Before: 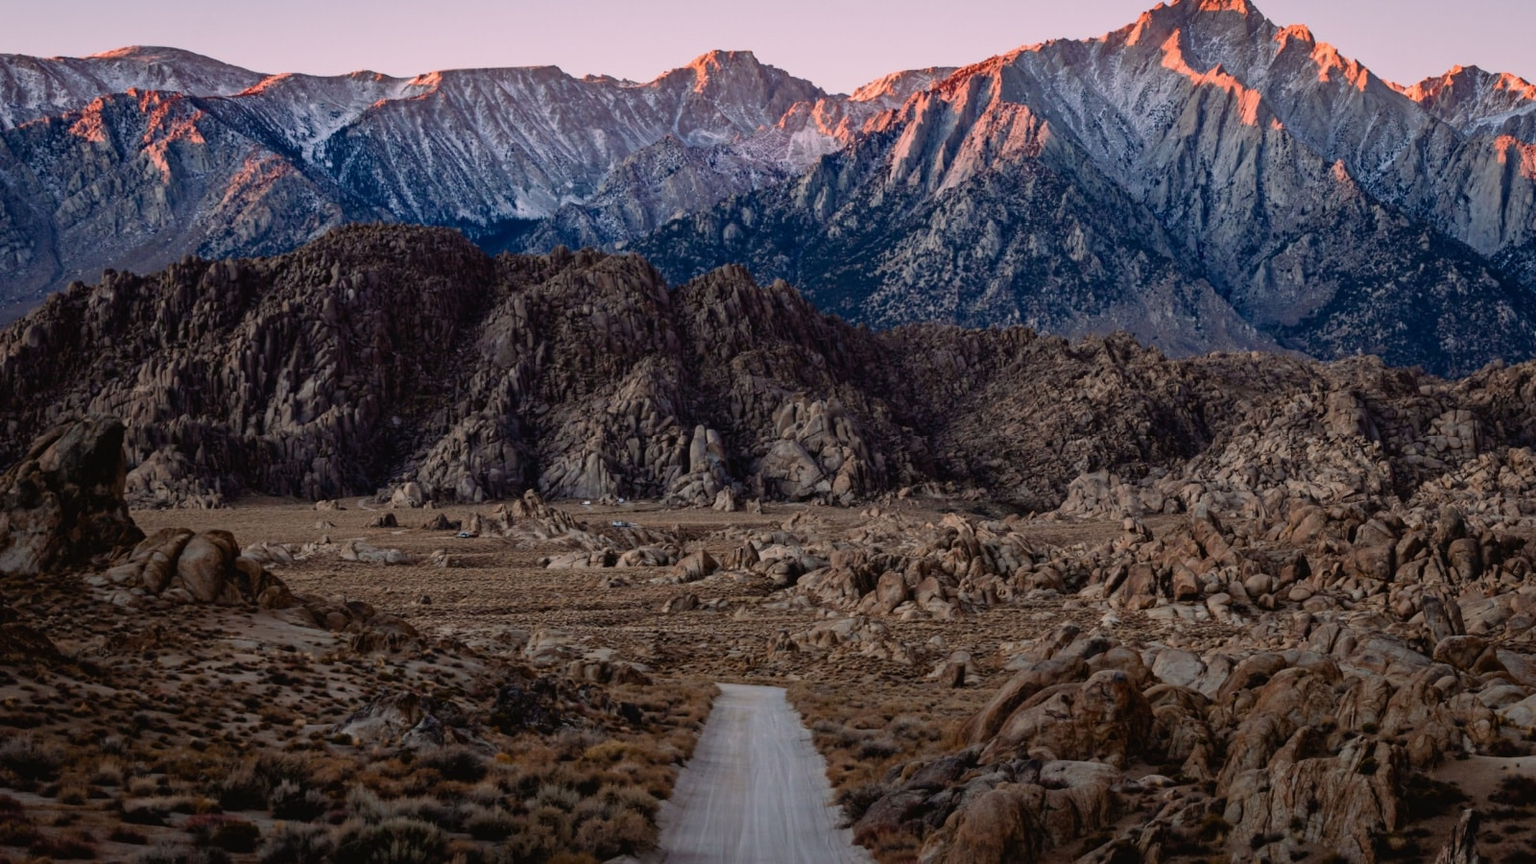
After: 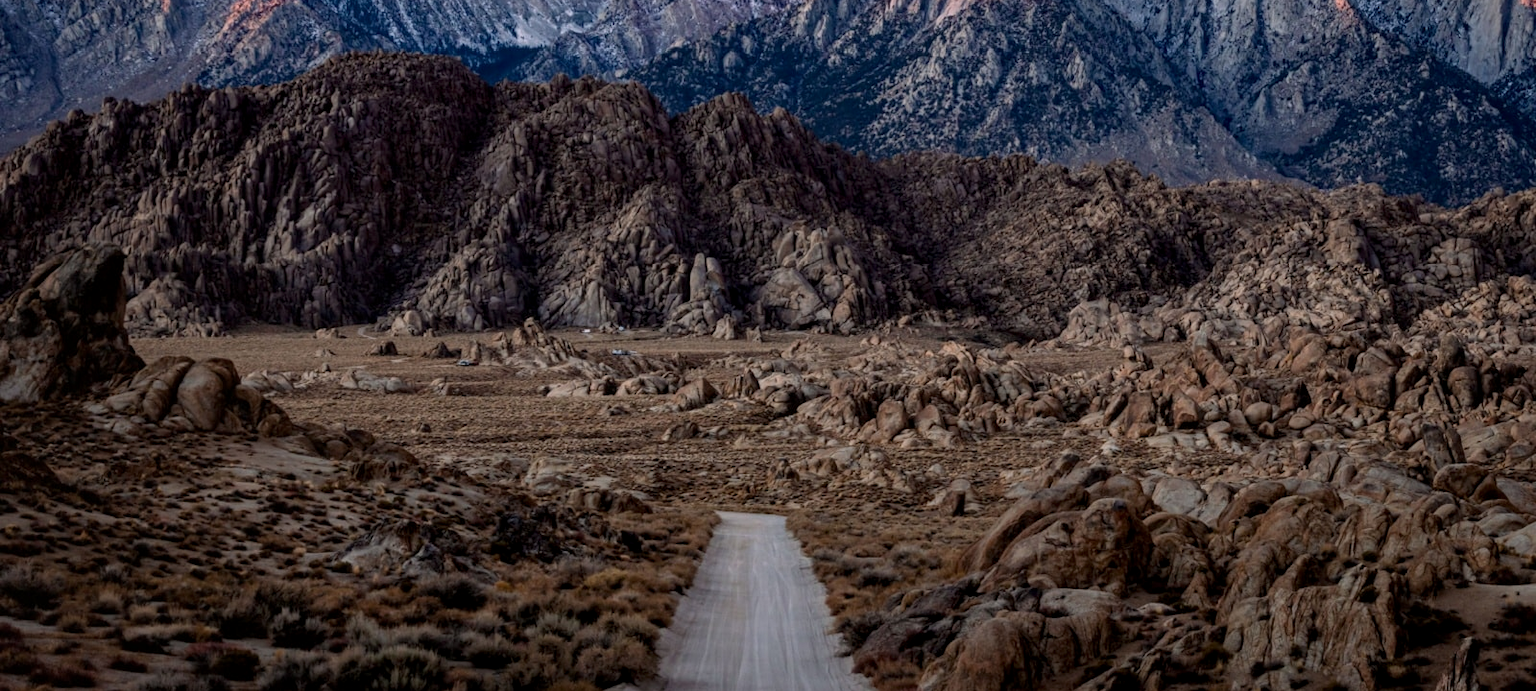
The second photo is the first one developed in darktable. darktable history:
local contrast: on, module defaults
crop and rotate: top 19.998%
